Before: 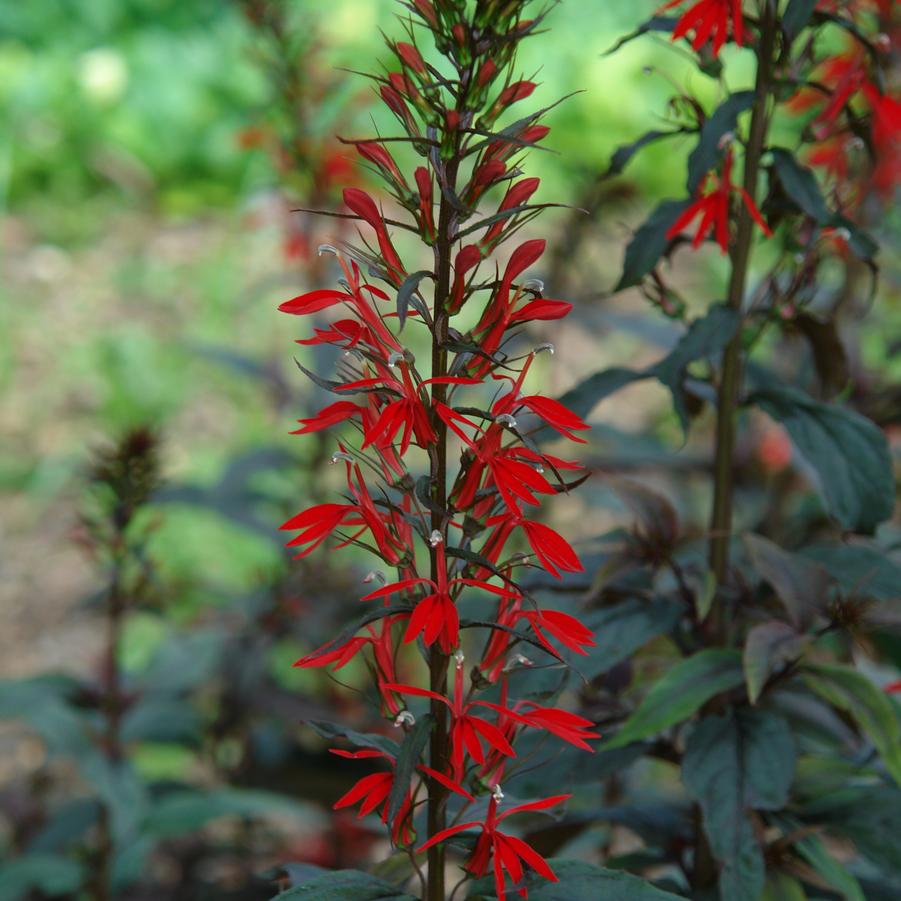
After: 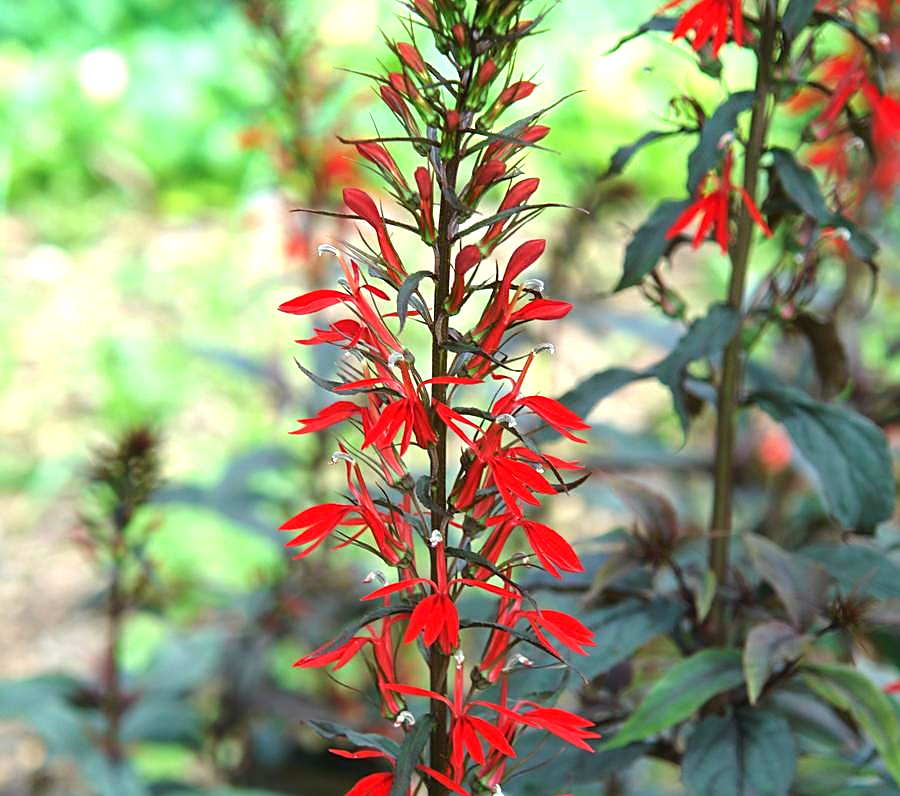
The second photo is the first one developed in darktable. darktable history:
crop and rotate: top 0%, bottom 11.566%
exposure: black level correction 0, exposure 1 EV, compensate exposure bias true, compensate highlight preservation false
tone equalizer: -8 EV -0.396 EV, -7 EV -0.382 EV, -6 EV -0.314 EV, -5 EV -0.246 EV, -3 EV 0.191 EV, -2 EV 0.321 EV, -1 EV 0.376 EV, +0 EV 0.401 EV
sharpen: on, module defaults
